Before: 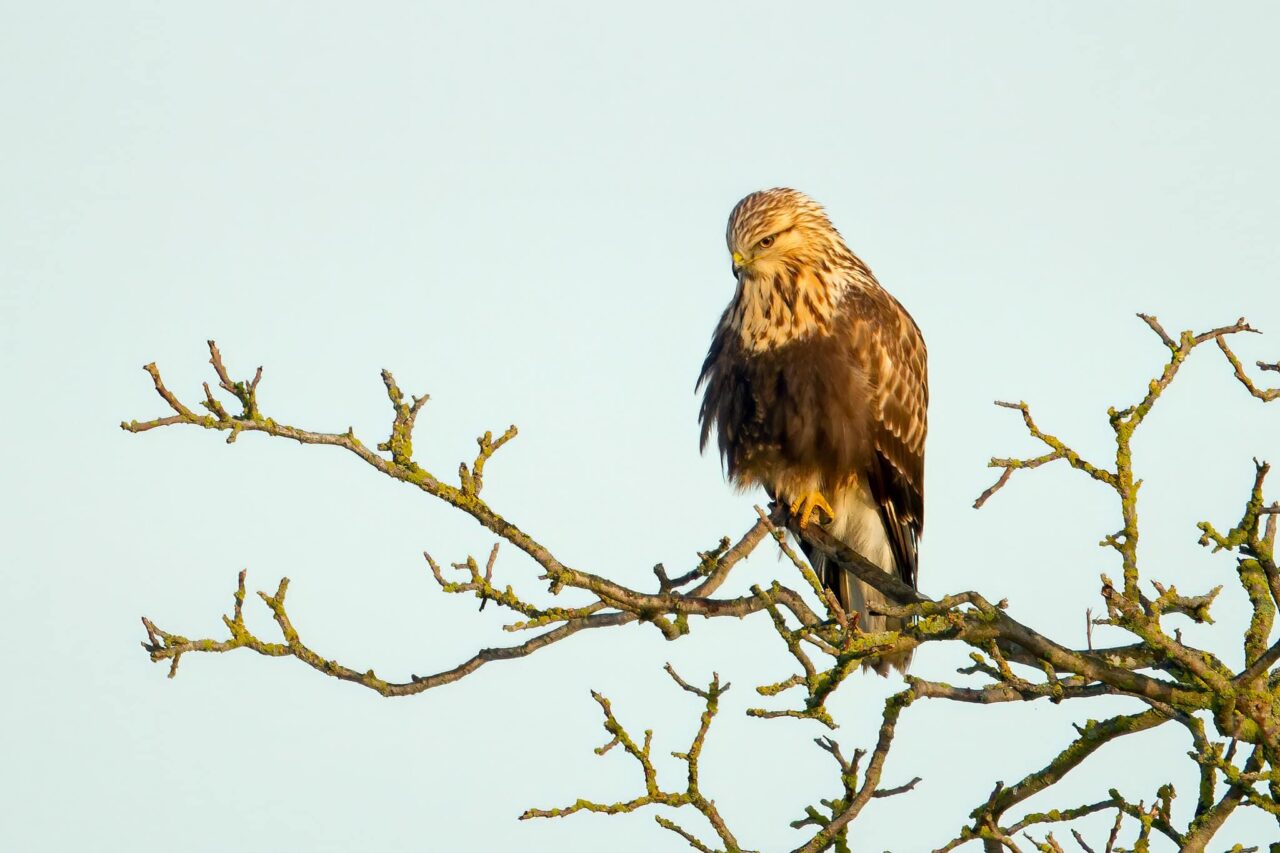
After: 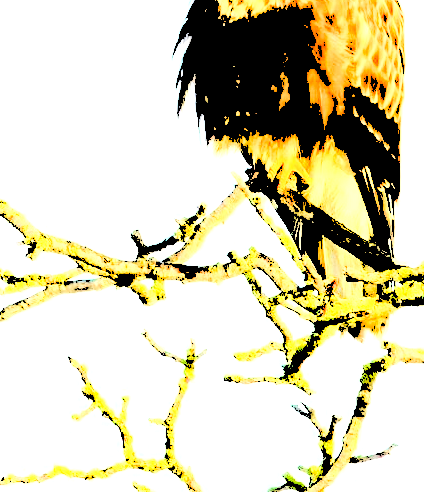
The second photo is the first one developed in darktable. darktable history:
levels: levels [0.246, 0.246, 0.506]
crop: left 40.878%, top 39.176%, right 25.993%, bottom 3.081%
shadows and highlights: shadows 75, highlights -25, soften with gaussian
tone curve: curves: ch0 [(0.003, 0) (0.066, 0.031) (0.16, 0.089) (0.269, 0.218) (0.395, 0.408) (0.517, 0.56) (0.684, 0.734) (0.791, 0.814) (1, 1)]; ch1 [(0, 0) (0.164, 0.115) (0.337, 0.332) (0.39, 0.398) (0.464, 0.461) (0.501, 0.5) (0.507, 0.5) (0.534, 0.532) (0.577, 0.59) (0.652, 0.681) (0.733, 0.764) (0.819, 0.823) (1, 1)]; ch2 [(0, 0) (0.337, 0.382) (0.464, 0.476) (0.501, 0.5) (0.527, 0.54) (0.551, 0.565) (0.628, 0.632) (0.689, 0.686) (1, 1)], color space Lab, independent channels, preserve colors none
